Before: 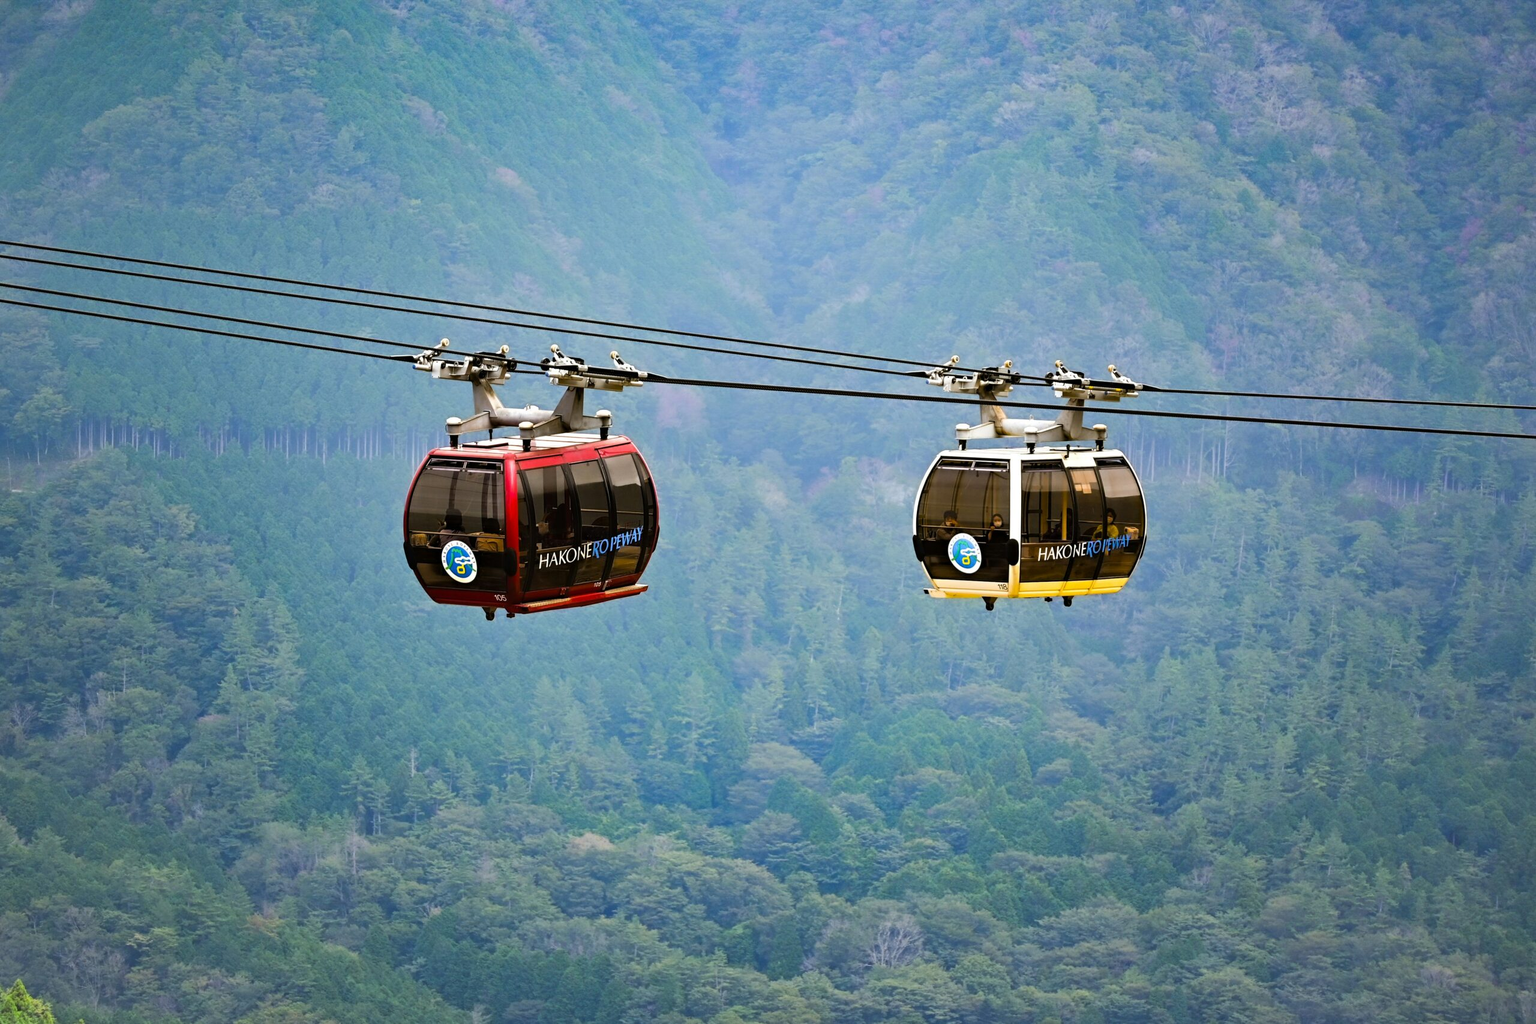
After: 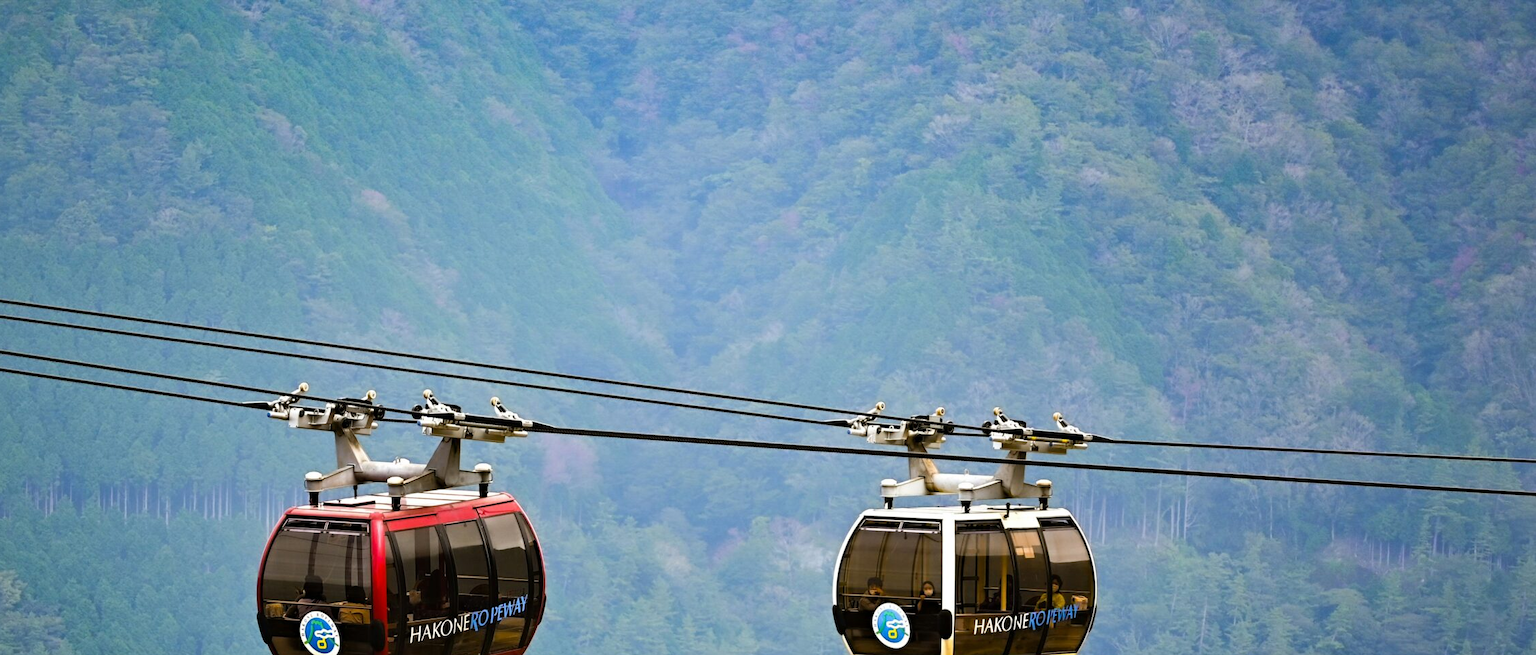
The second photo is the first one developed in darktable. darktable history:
crop and rotate: left 11.504%, bottom 43.398%
